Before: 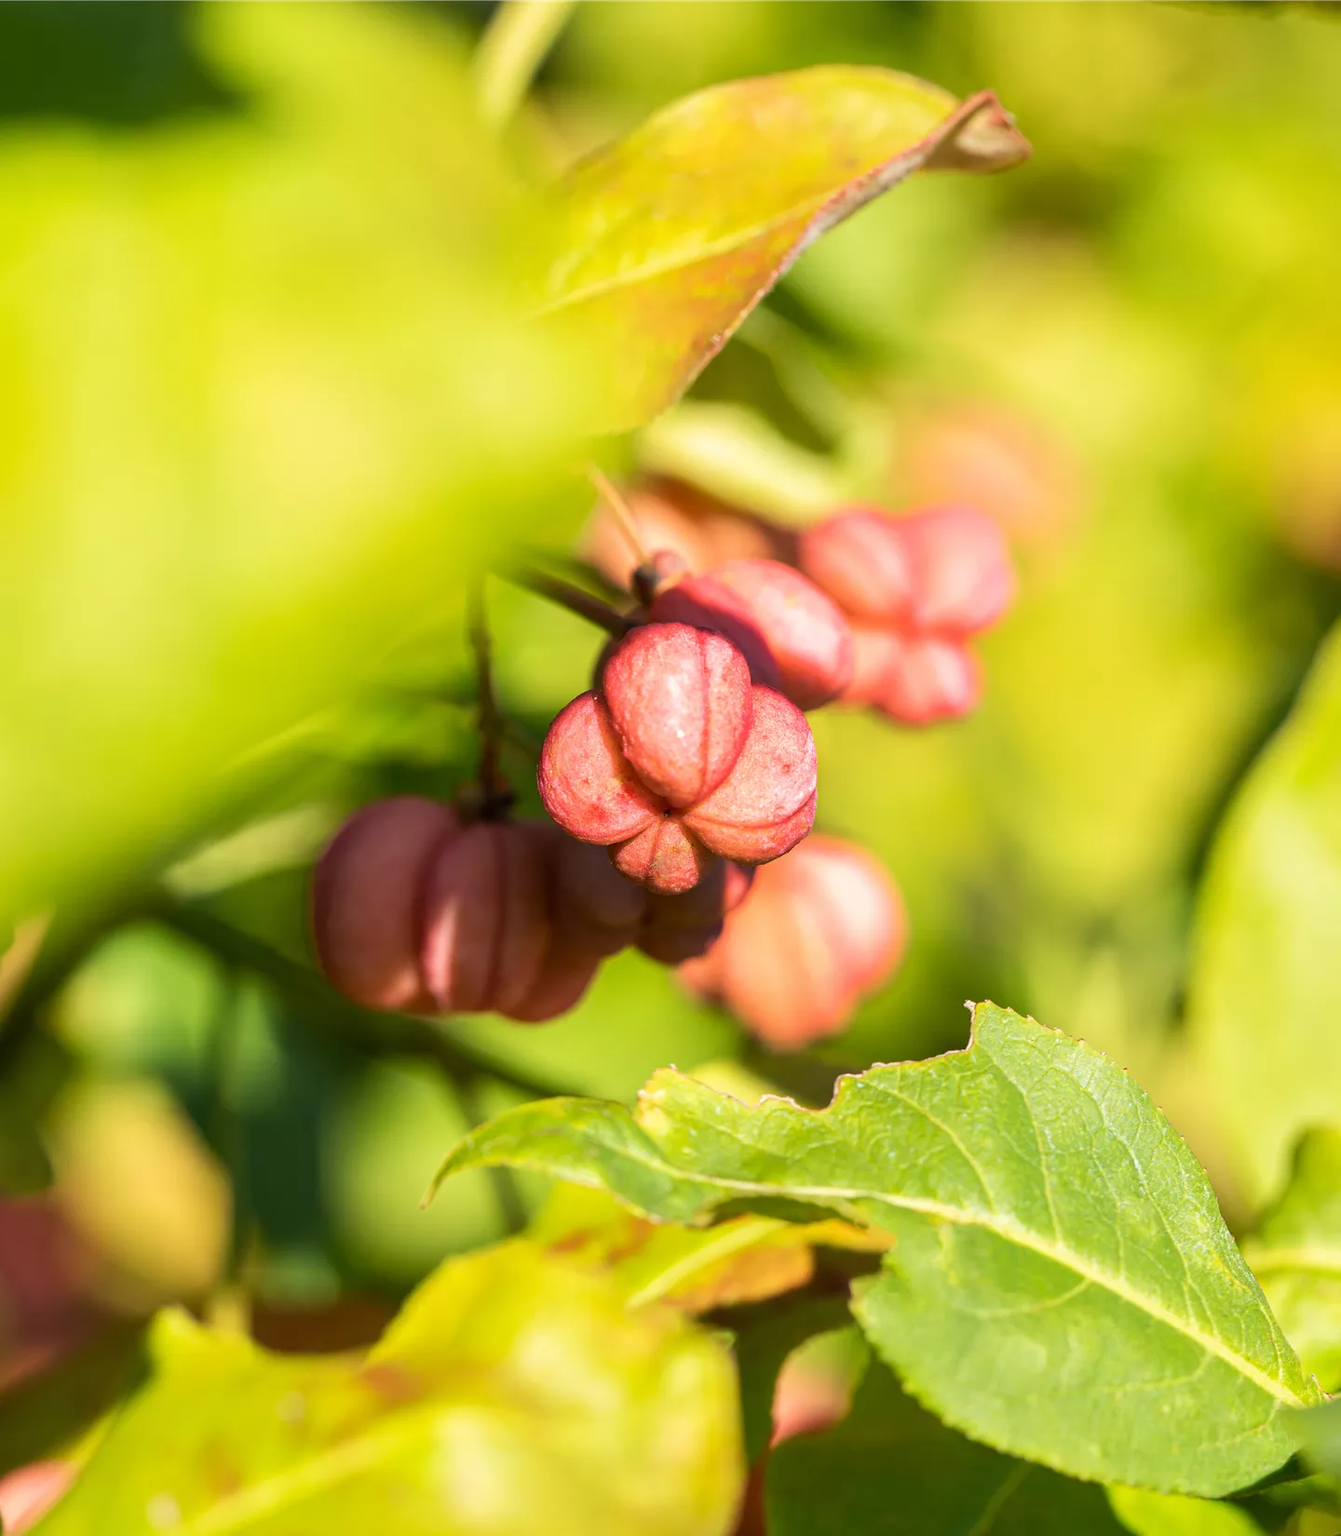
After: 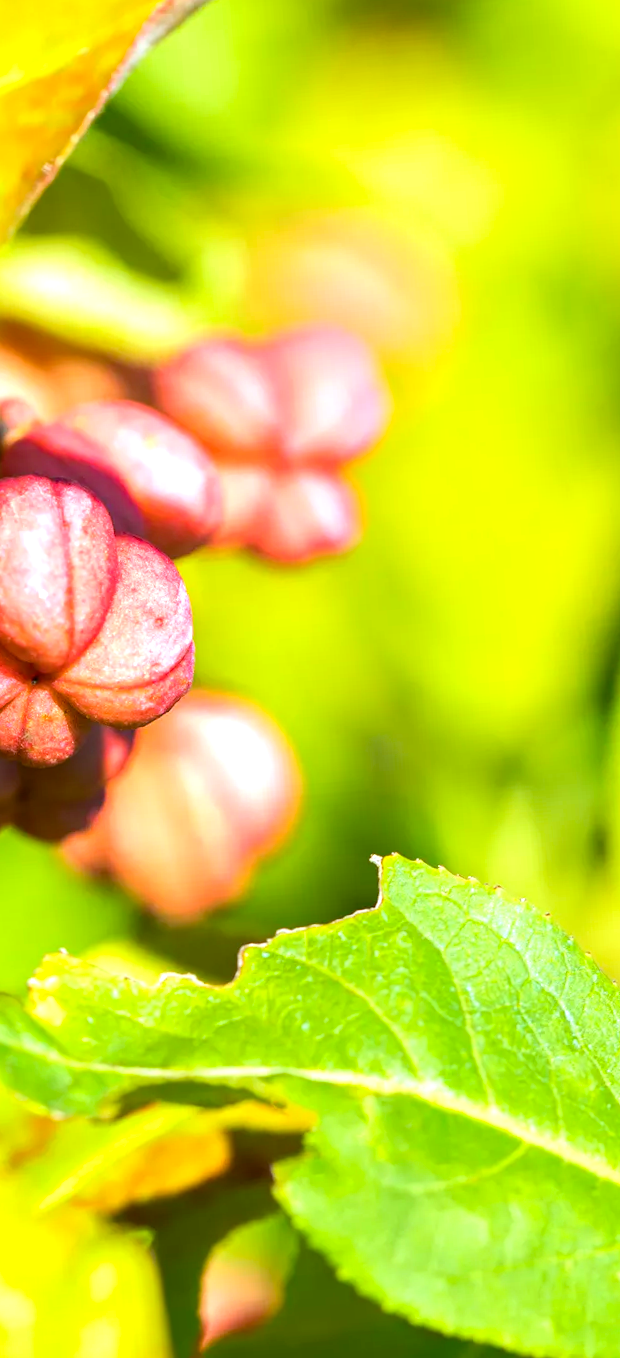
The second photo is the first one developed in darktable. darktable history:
color balance rgb: perceptual saturation grading › global saturation 20%, global vibrance 20%
exposure: black level correction 0.001, exposure 0.5 EV, compensate exposure bias true, compensate highlight preservation false
tone equalizer: on, module defaults
crop: left 47.628%, top 6.643%, right 7.874%
base curve: curves: ch0 [(0, 0) (0.303, 0.277) (1, 1)]
rotate and perspective: rotation -4.57°, crop left 0.054, crop right 0.944, crop top 0.087, crop bottom 0.914
color calibration: illuminant F (fluorescent), F source F9 (Cool White Deluxe 4150 K) – high CRI, x 0.374, y 0.373, temperature 4158.34 K
